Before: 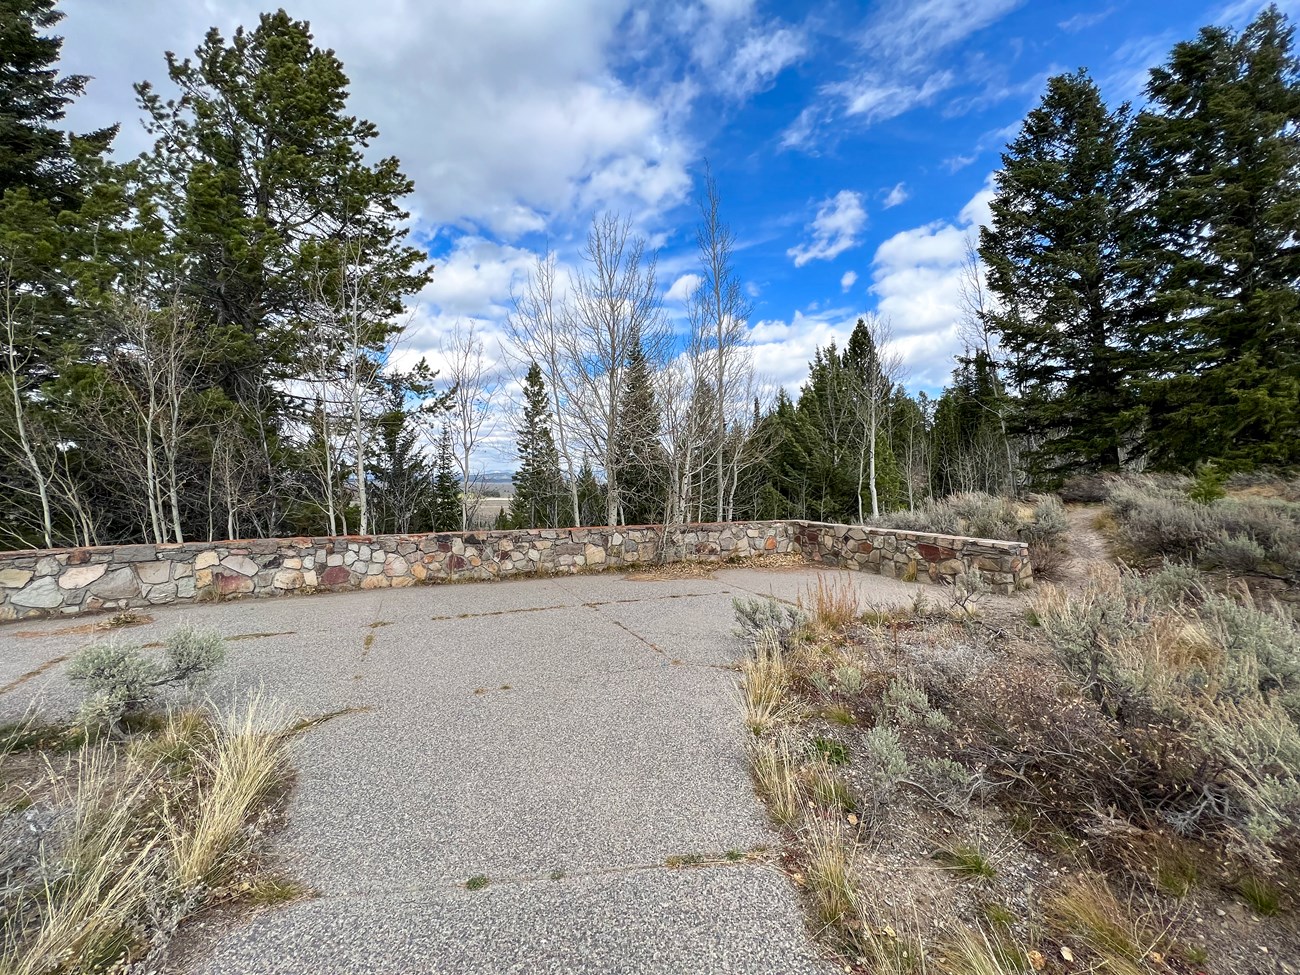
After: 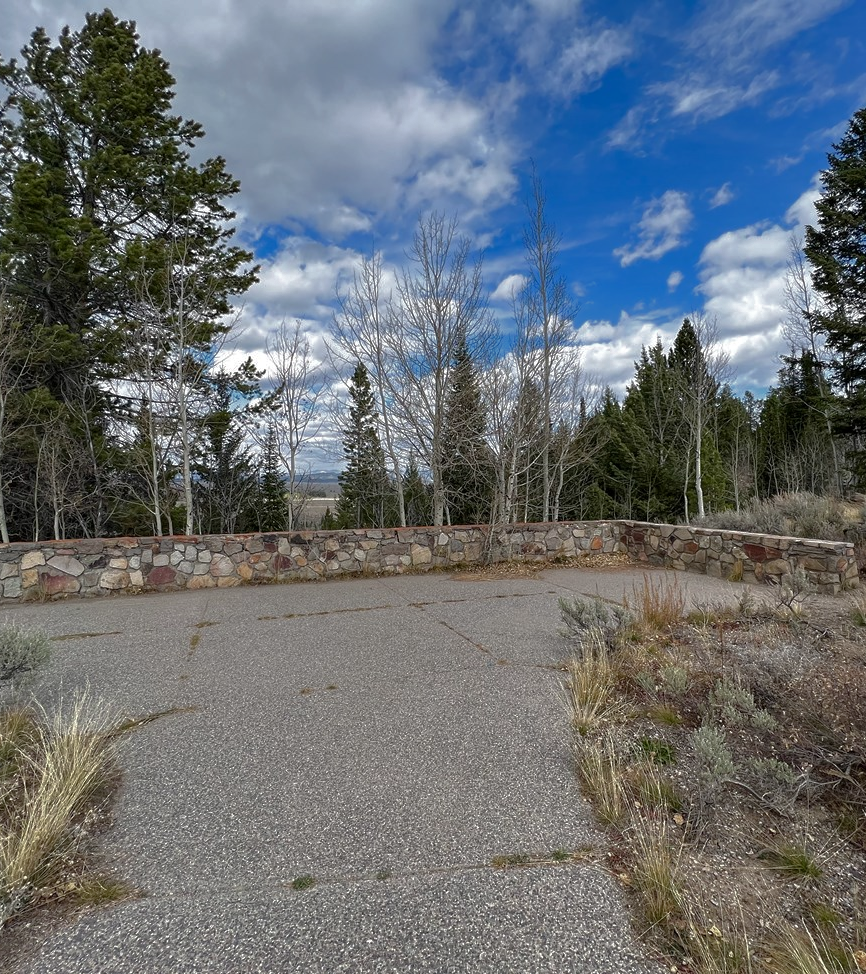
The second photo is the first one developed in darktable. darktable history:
crop and rotate: left 13.409%, right 19.924%
base curve: curves: ch0 [(0, 0) (0.841, 0.609) (1, 1)]
